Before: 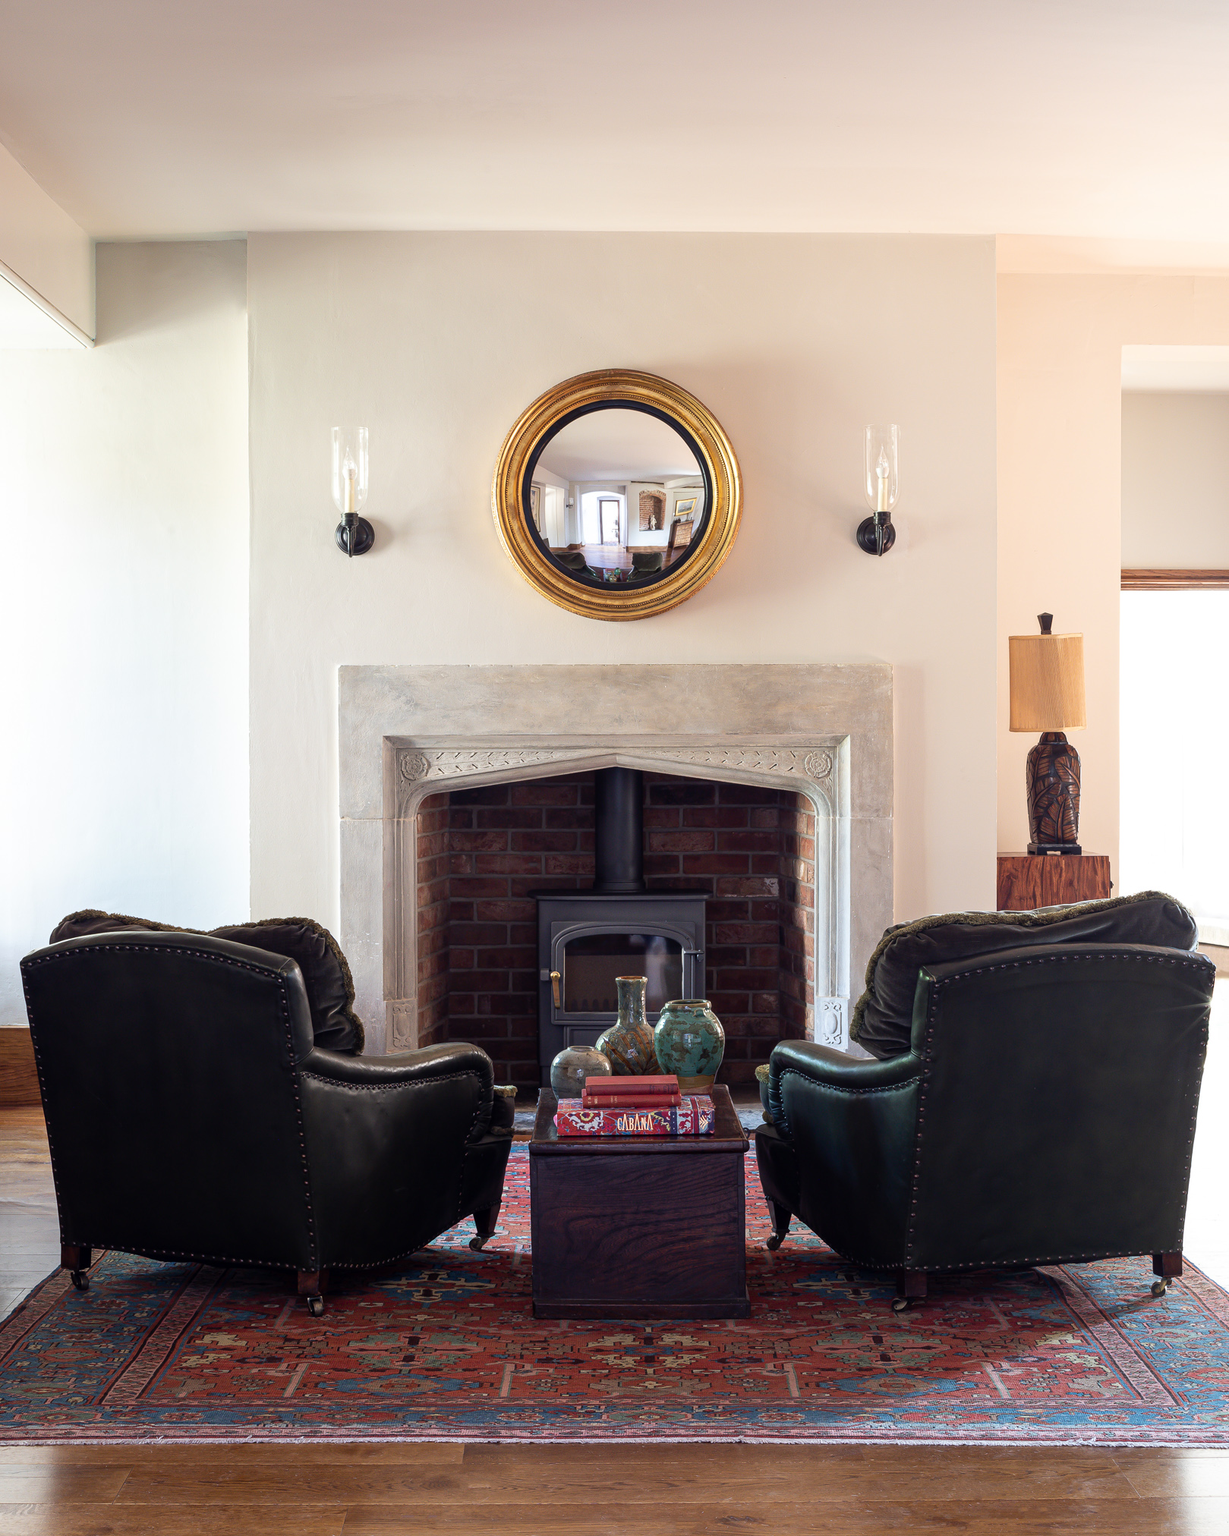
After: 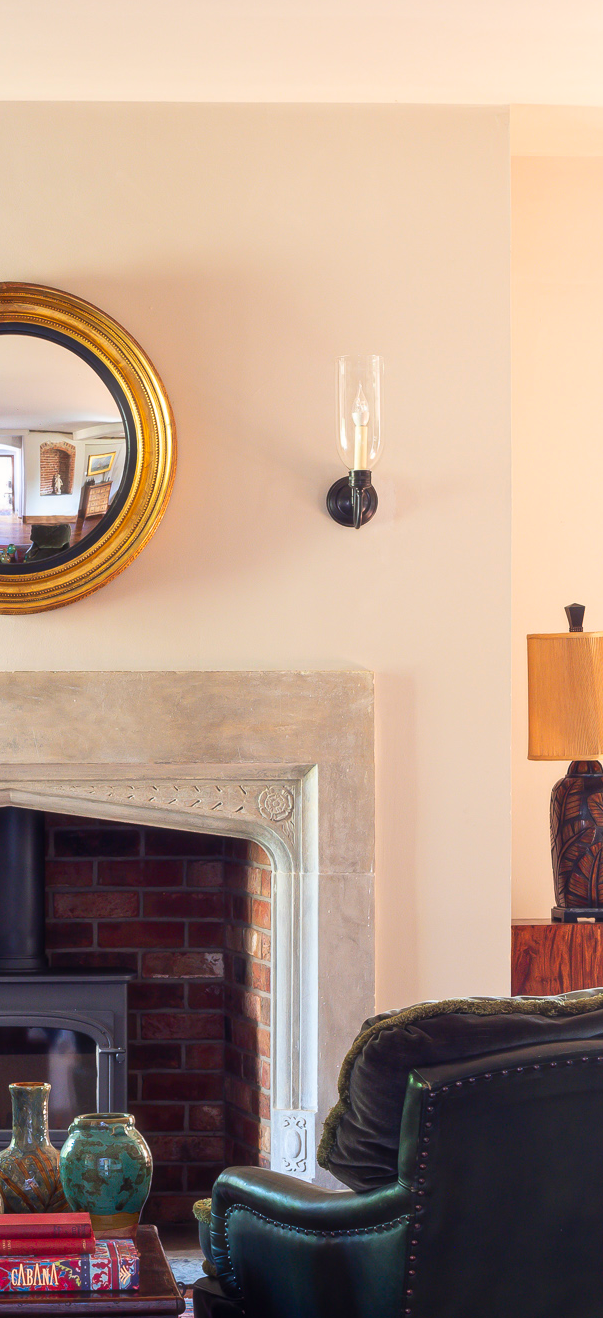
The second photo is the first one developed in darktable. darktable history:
haze removal: strength -0.091, adaptive false
crop and rotate: left 49.56%, top 10.1%, right 13.19%, bottom 24.78%
contrast brightness saturation: saturation 0.499
